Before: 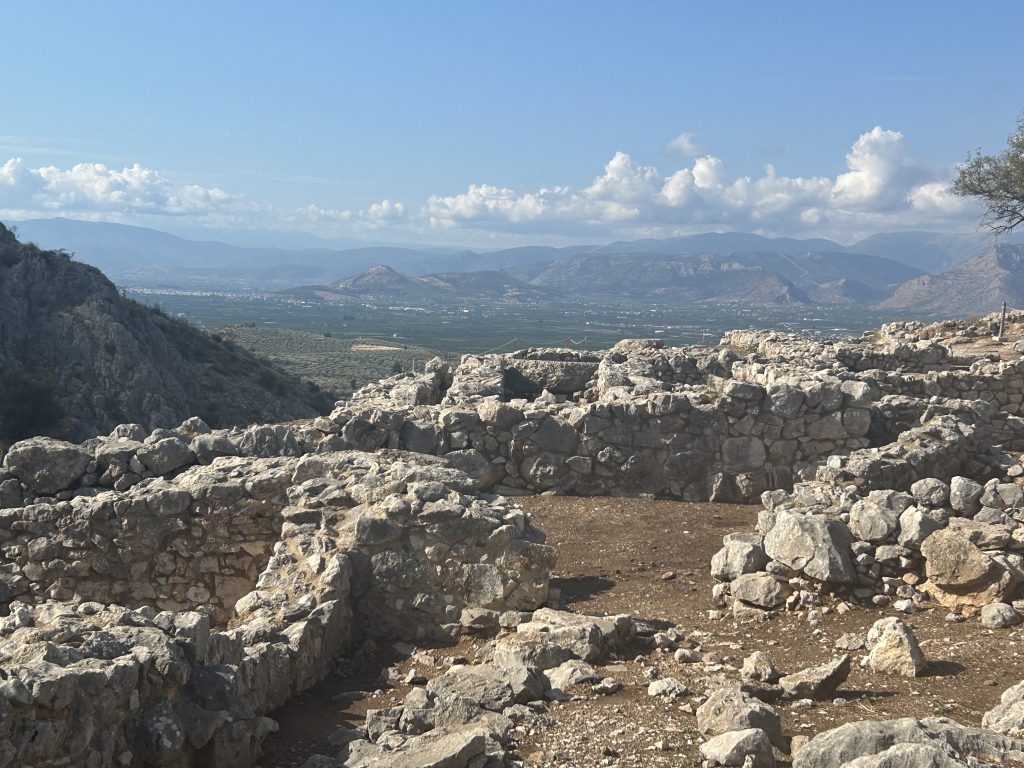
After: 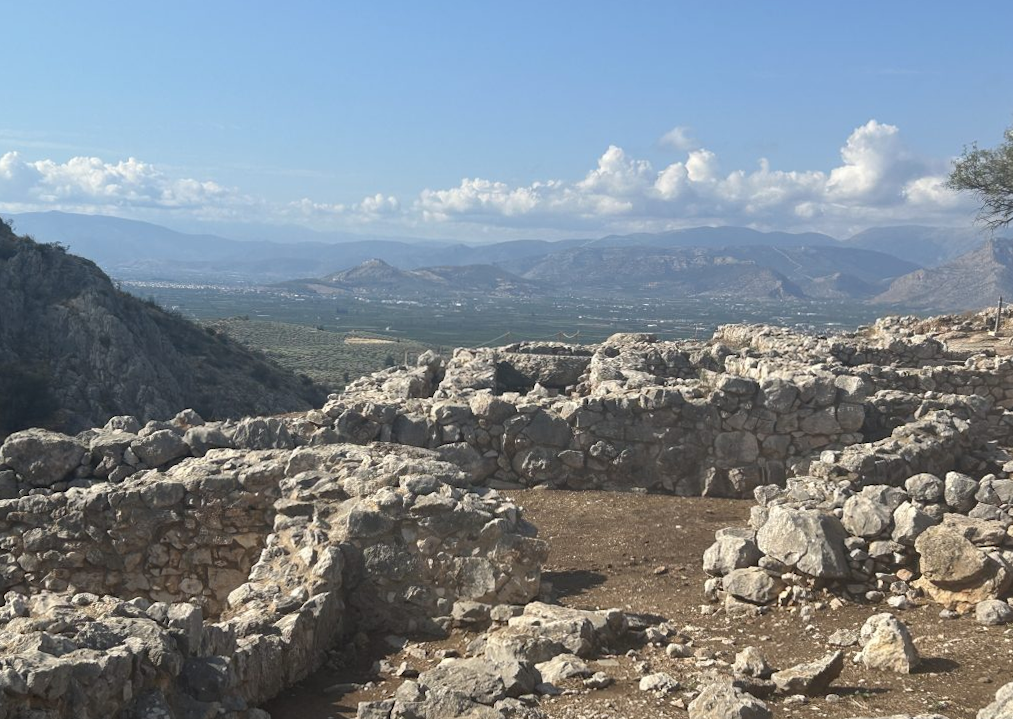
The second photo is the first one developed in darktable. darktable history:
crop: top 0.448%, right 0.264%, bottom 5.045%
rotate and perspective: rotation 0.192°, lens shift (horizontal) -0.015, crop left 0.005, crop right 0.996, crop top 0.006, crop bottom 0.99
